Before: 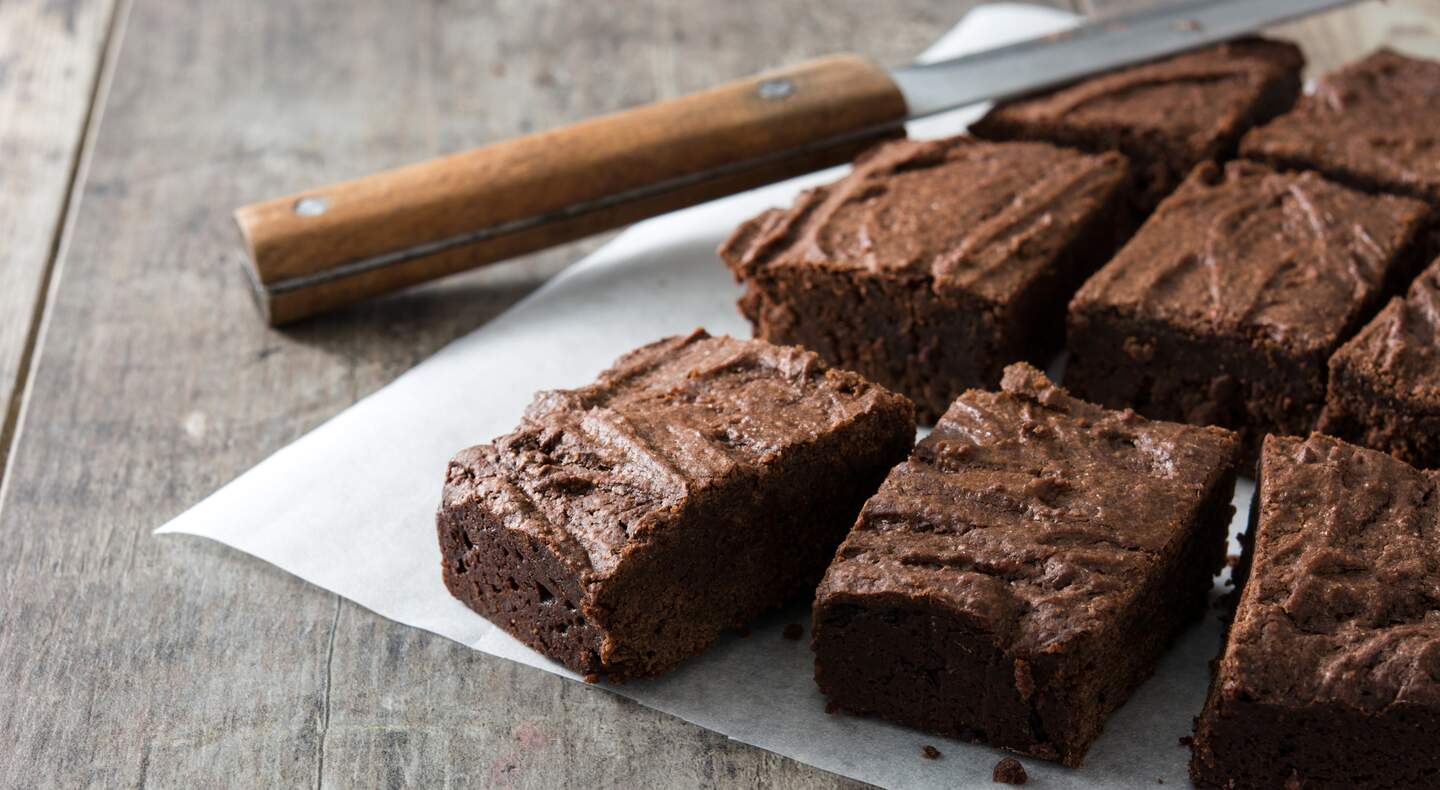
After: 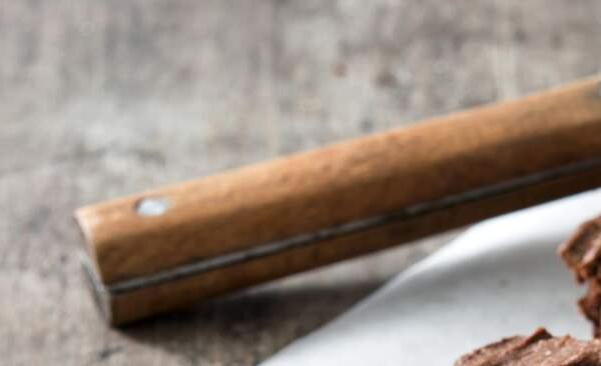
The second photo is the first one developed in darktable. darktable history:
crop and rotate: left 11.07%, top 0.069%, right 47.13%, bottom 53.494%
local contrast: mode bilateral grid, contrast 20, coarseness 50, detail 141%, midtone range 0.2
color correction: highlights b* 0.057, saturation 0.985
